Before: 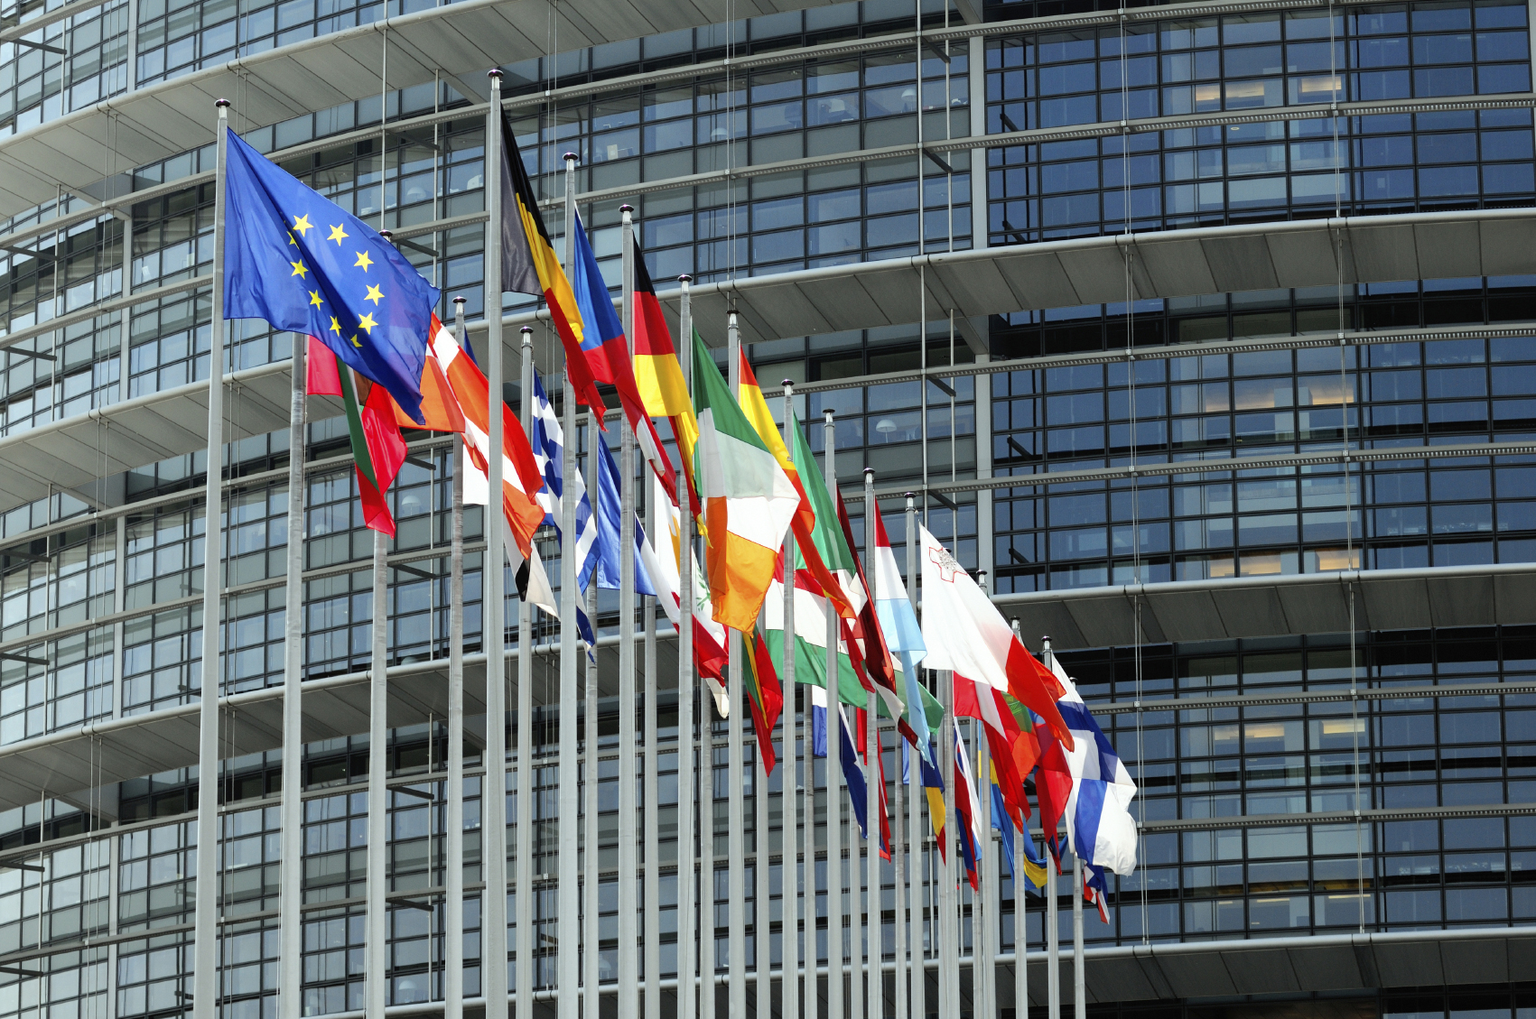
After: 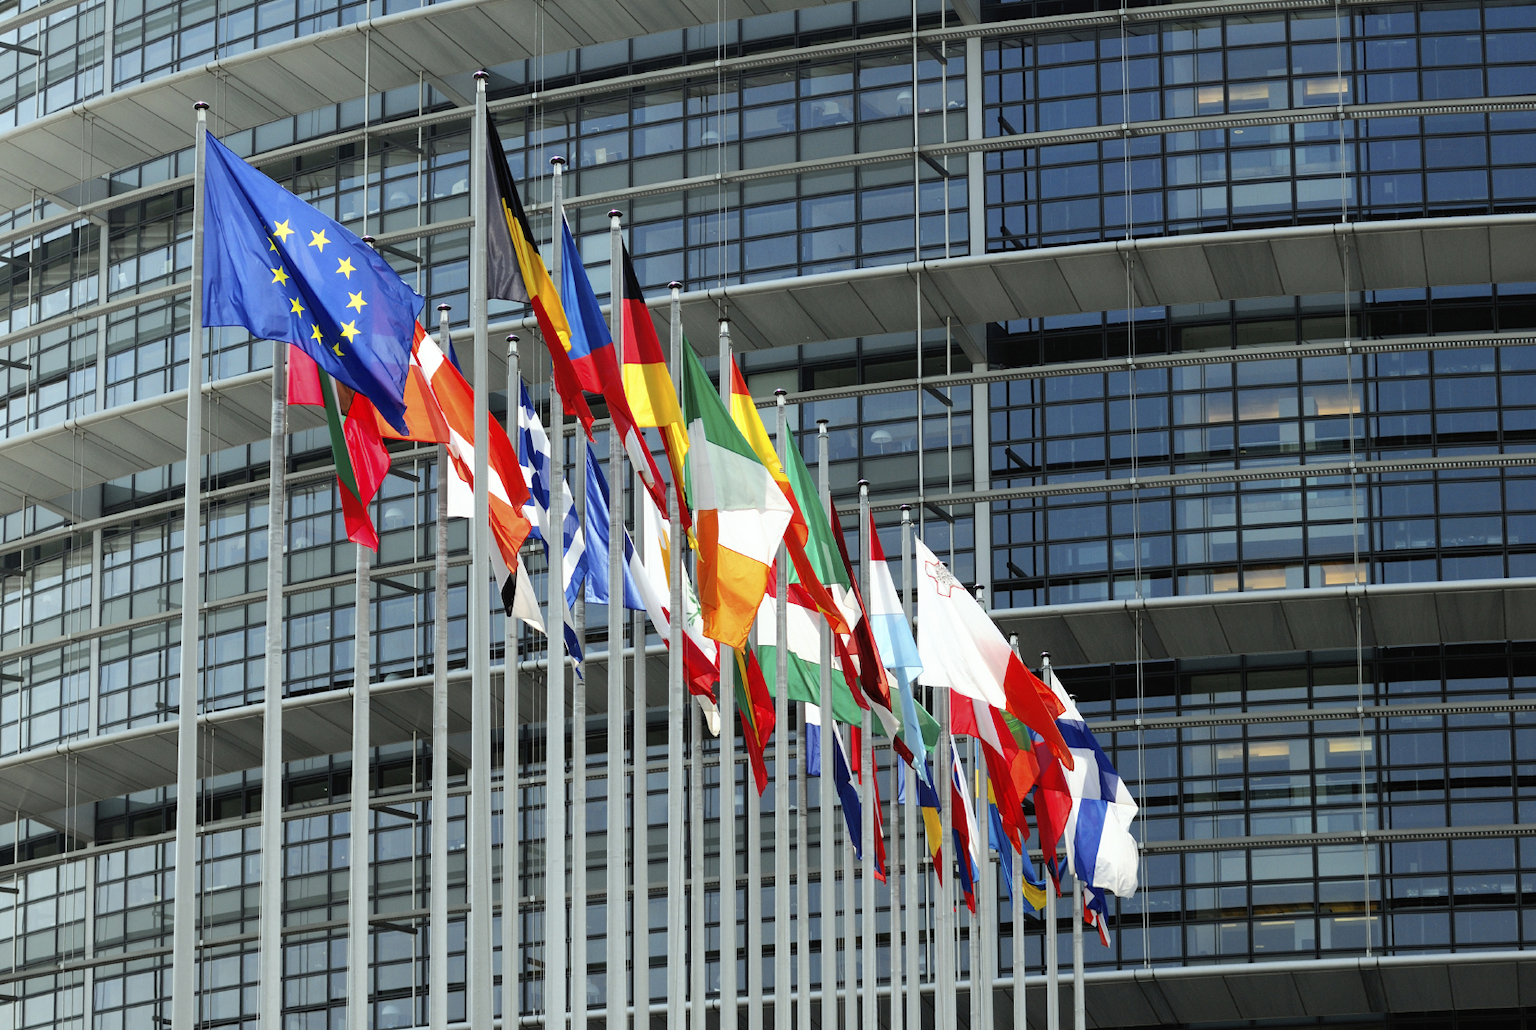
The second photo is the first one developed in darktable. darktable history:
crop and rotate: left 1.774%, right 0.633%, bottom 1.28%
exposure: compensate highlight preservation false
